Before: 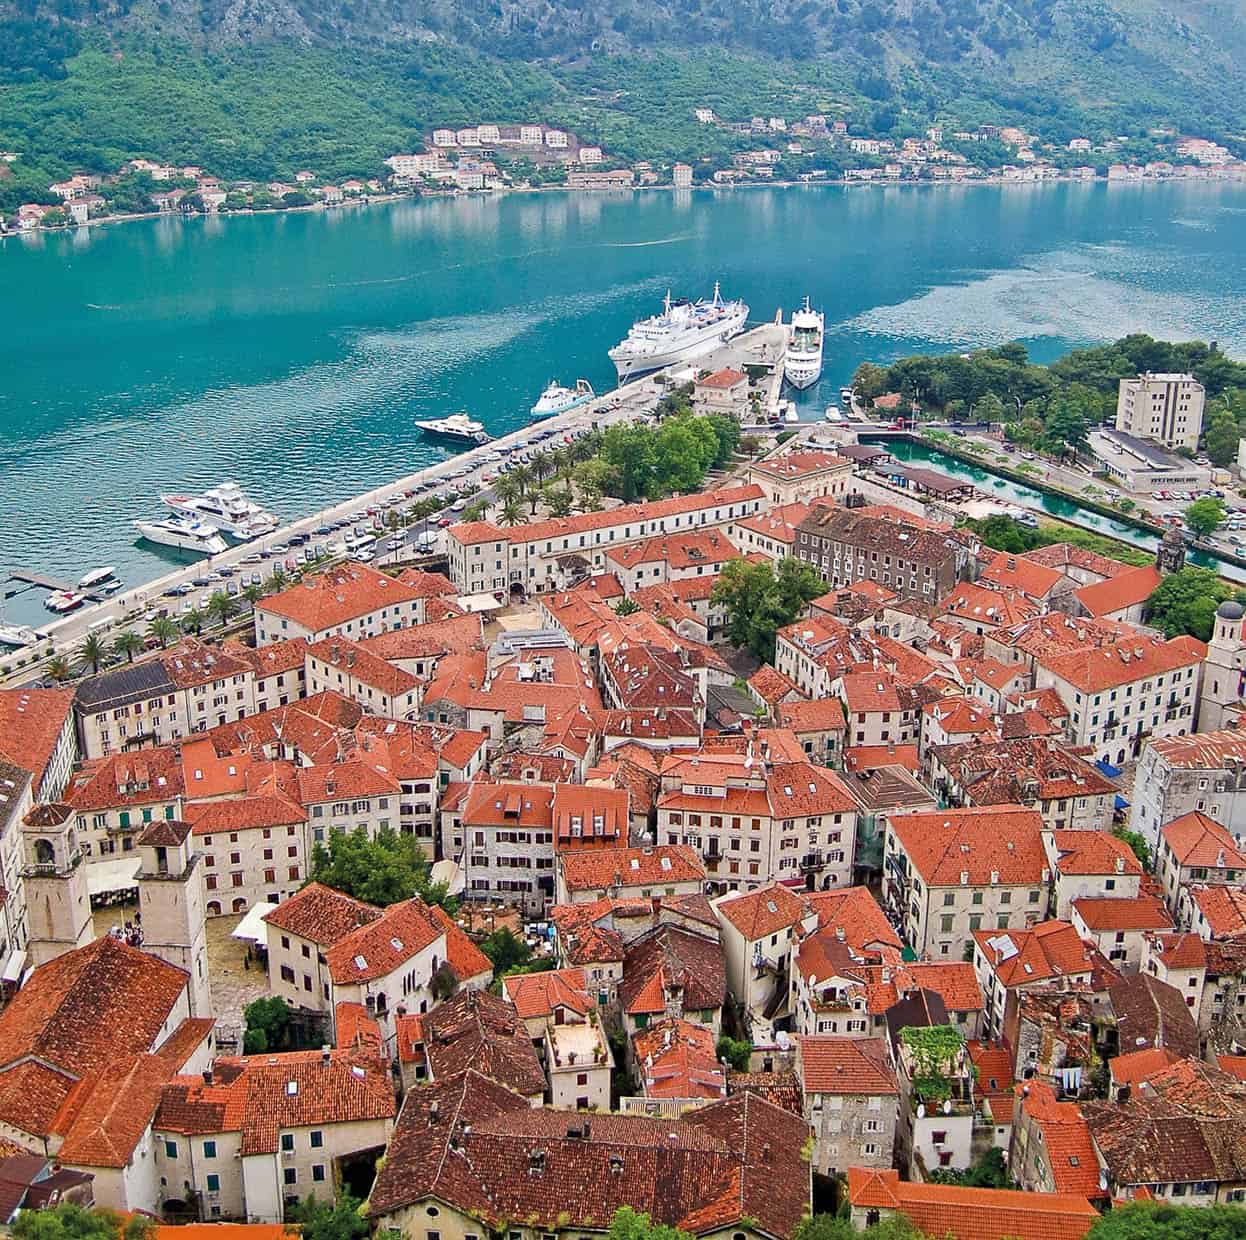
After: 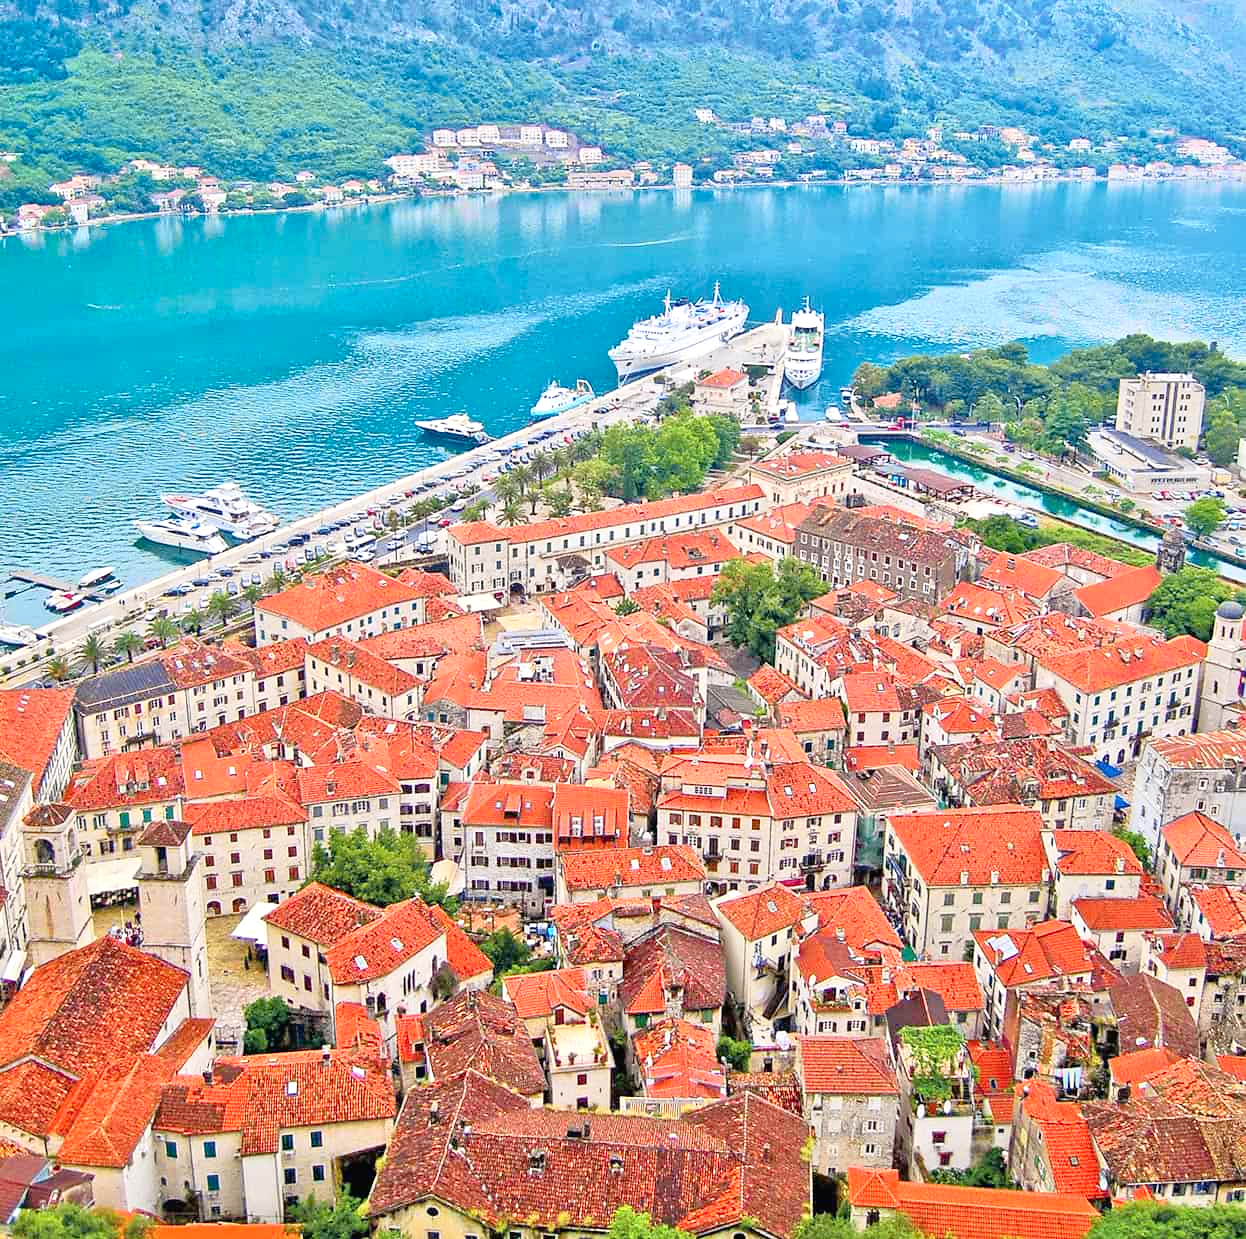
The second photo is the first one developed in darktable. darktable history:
tone equalizer: -7 EV 0.15 EV, -6 EV 0.6 EV, -5 EV 1.15 EV, -4 EV 1.33 EV, -3 EV 1.15 EV, -2 EV 0.6 EV, -1 EV 0.15 EV, mask exposure compensation -0.5 EV
exposure: exposure 0.485 EV, compensate highlight preservation false
tone curve: curves: ch0 [(0, 0.011) (0.139, 0.106) (0.295, 0.271) (0.499, 0.523) (0.739, 0.782) (0.857, 0.879) (1, 0.967)]; ch1 [(0, 0) (0.272, 0.249) (0.388, 0.385) (0.469, 0.456) (0.495, 0.497) (0.524, 0.518) (0.602, 0.623) (0.725, 0.779) (1, 1)]; ch2 [(0, 0) (0.125, 0.089) (0.353, 0.329) (0.443, 0.408) (0.502, 0.499) (0.548, 0.549) (0.608, 0.635) (1, 1)], color space Lab, independent channels, preserve colors none
crop: bottom 0.071%
